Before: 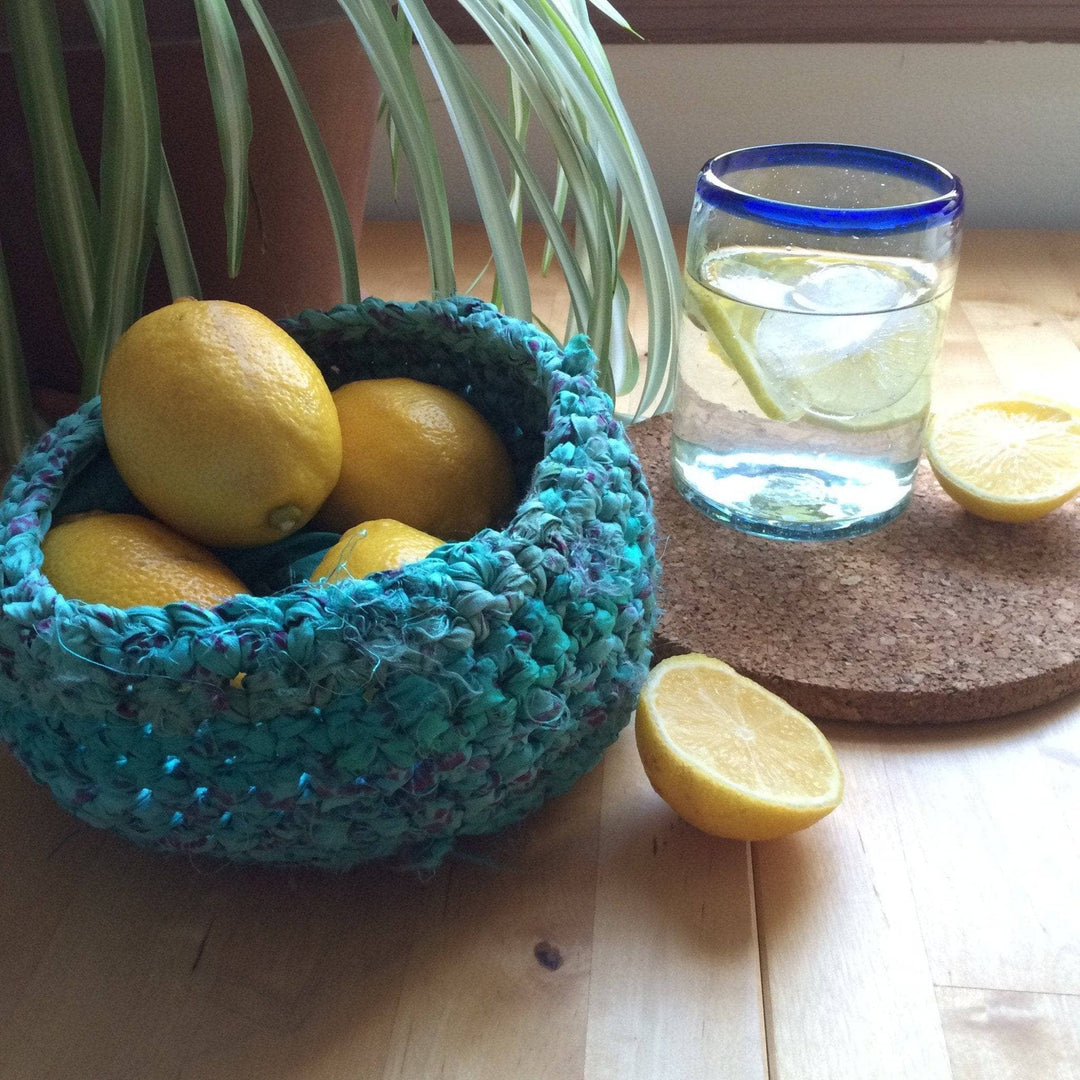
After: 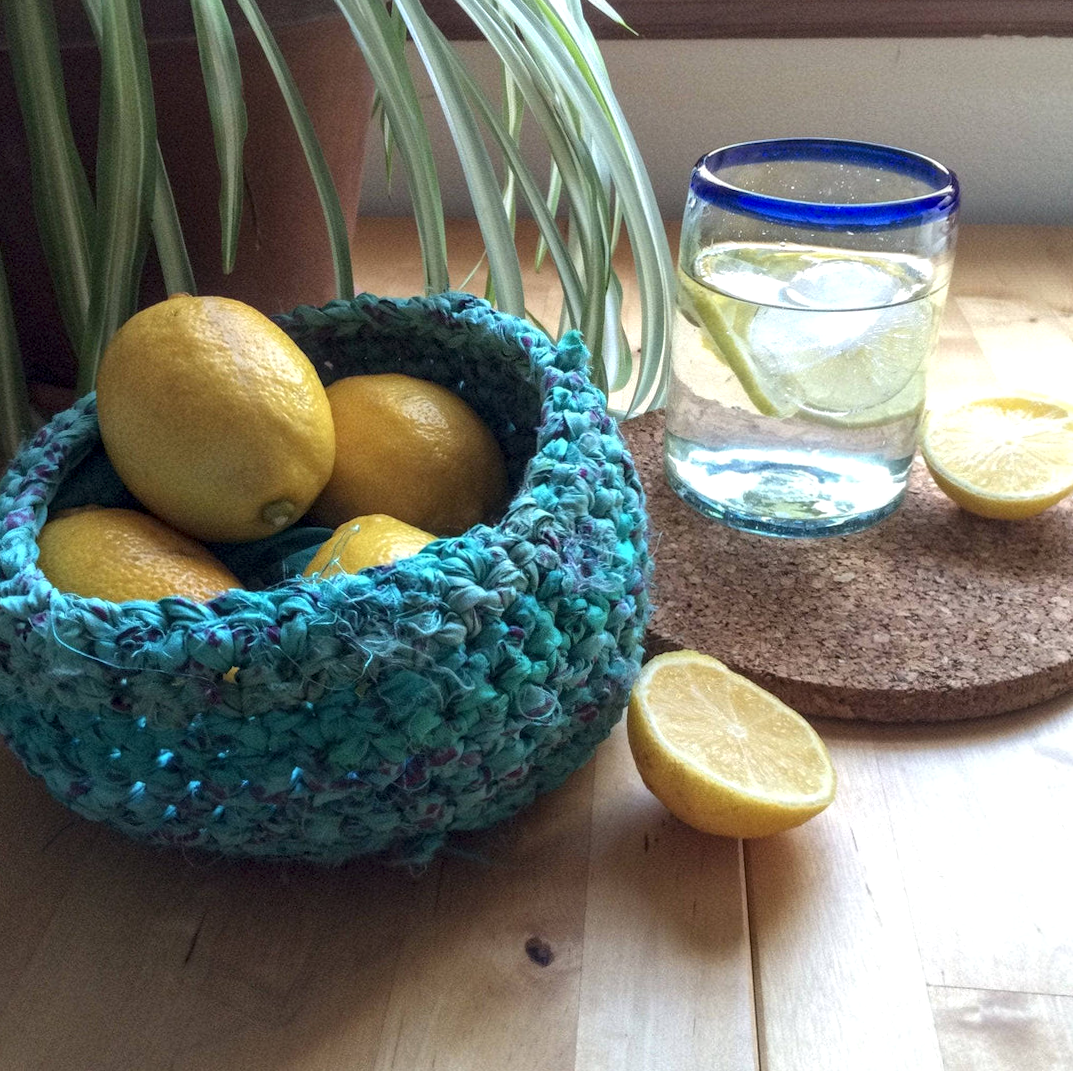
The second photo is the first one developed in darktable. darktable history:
local contrast: detail 140%
rotate and perspective: rotation 0.192°, lens shift (horizontal) -0.015, crop left 0.005, crop right 0.996, crop top 0.006, crop bottom 0.99
